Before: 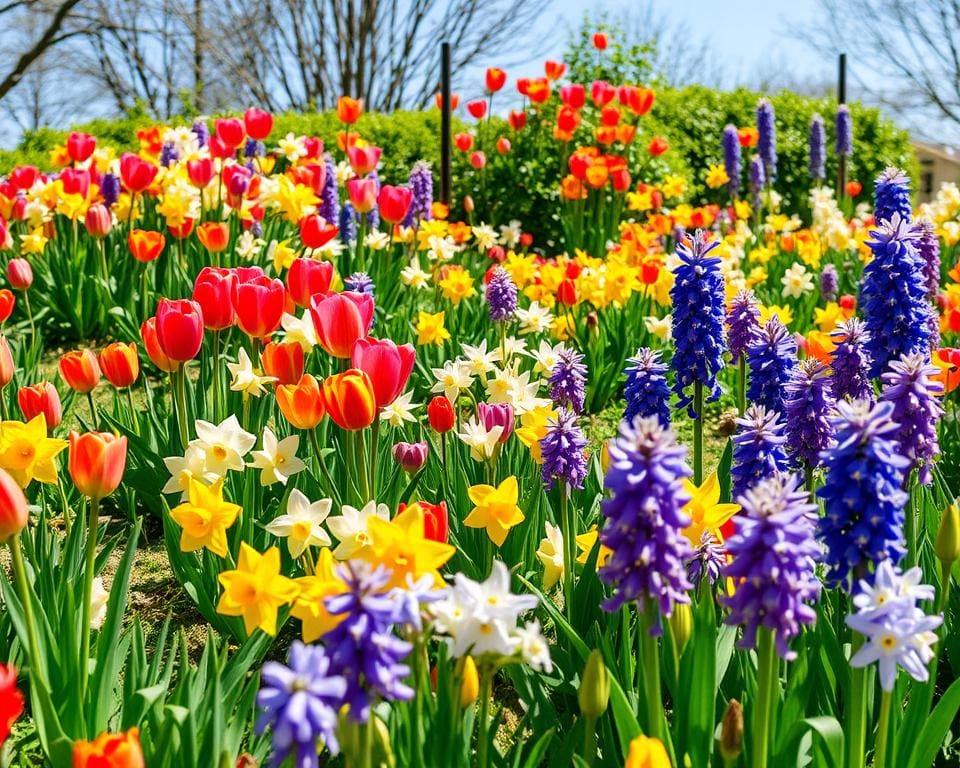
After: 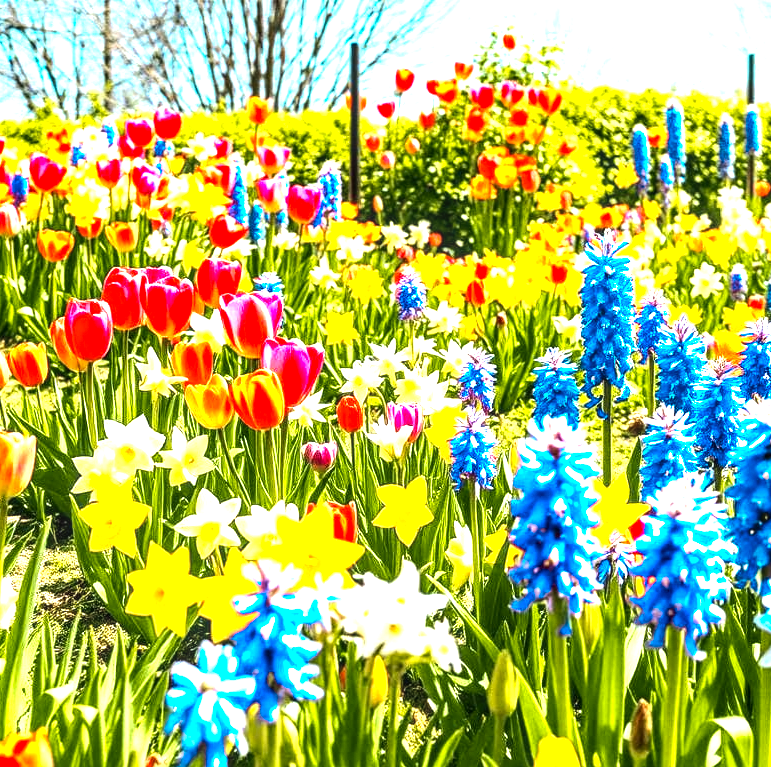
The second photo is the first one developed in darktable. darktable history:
tone equalizer: -8 EV -0.759 EV, -7 EV -0.72 EV, -6 EV -0.616 EV, -5 EV -0.421 EV, -3 EV 0.372 EV, -2 EV 0.6 EV, -1 EV 0.683 EV, +0 EV 0.721 EV, edges refinement/feathering 500, mask exposure compensation -1.57 EV, preserve details no
local contrast: highlights 63%, detail 143%, midtone range 0.433
crop and rotate: left 9.531%, right 10.137%
color zones: curves: ch0 [(0.254, 0.492) (0.724, 0.62)]; ch1 [(0.25, 0.528) (0.719, 0.796)]; ch2 [(0, 0.472) (0.25, 0.5) (0.73, 0.184)]
exposure: exposure 1 EV, compensate highlight preservation false
